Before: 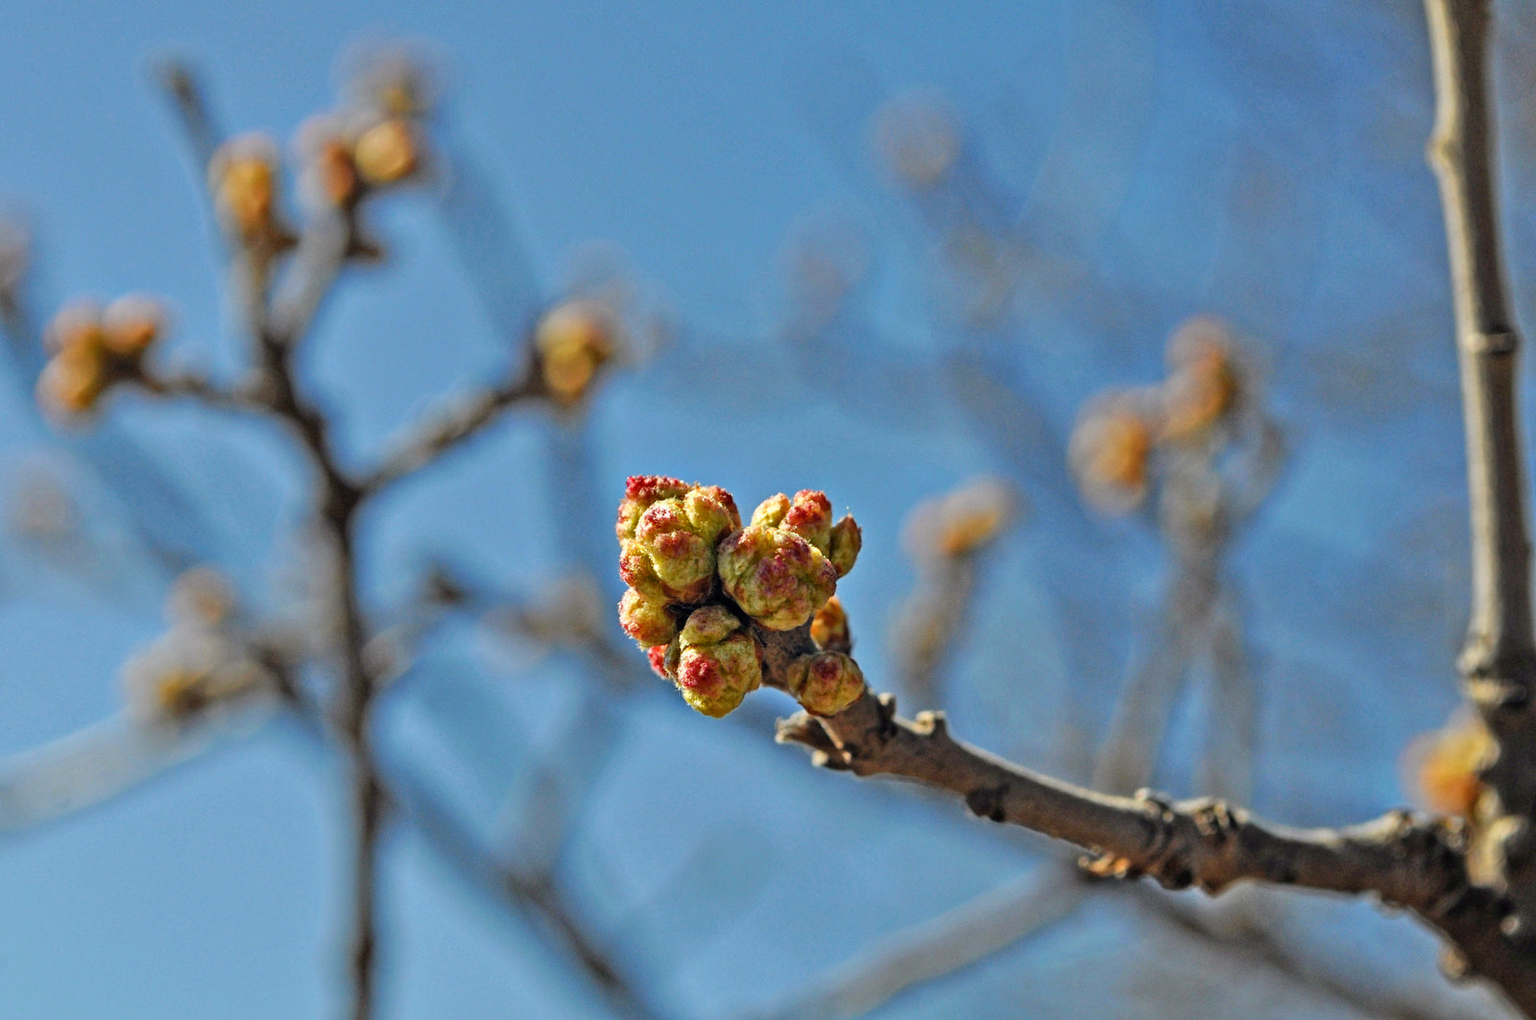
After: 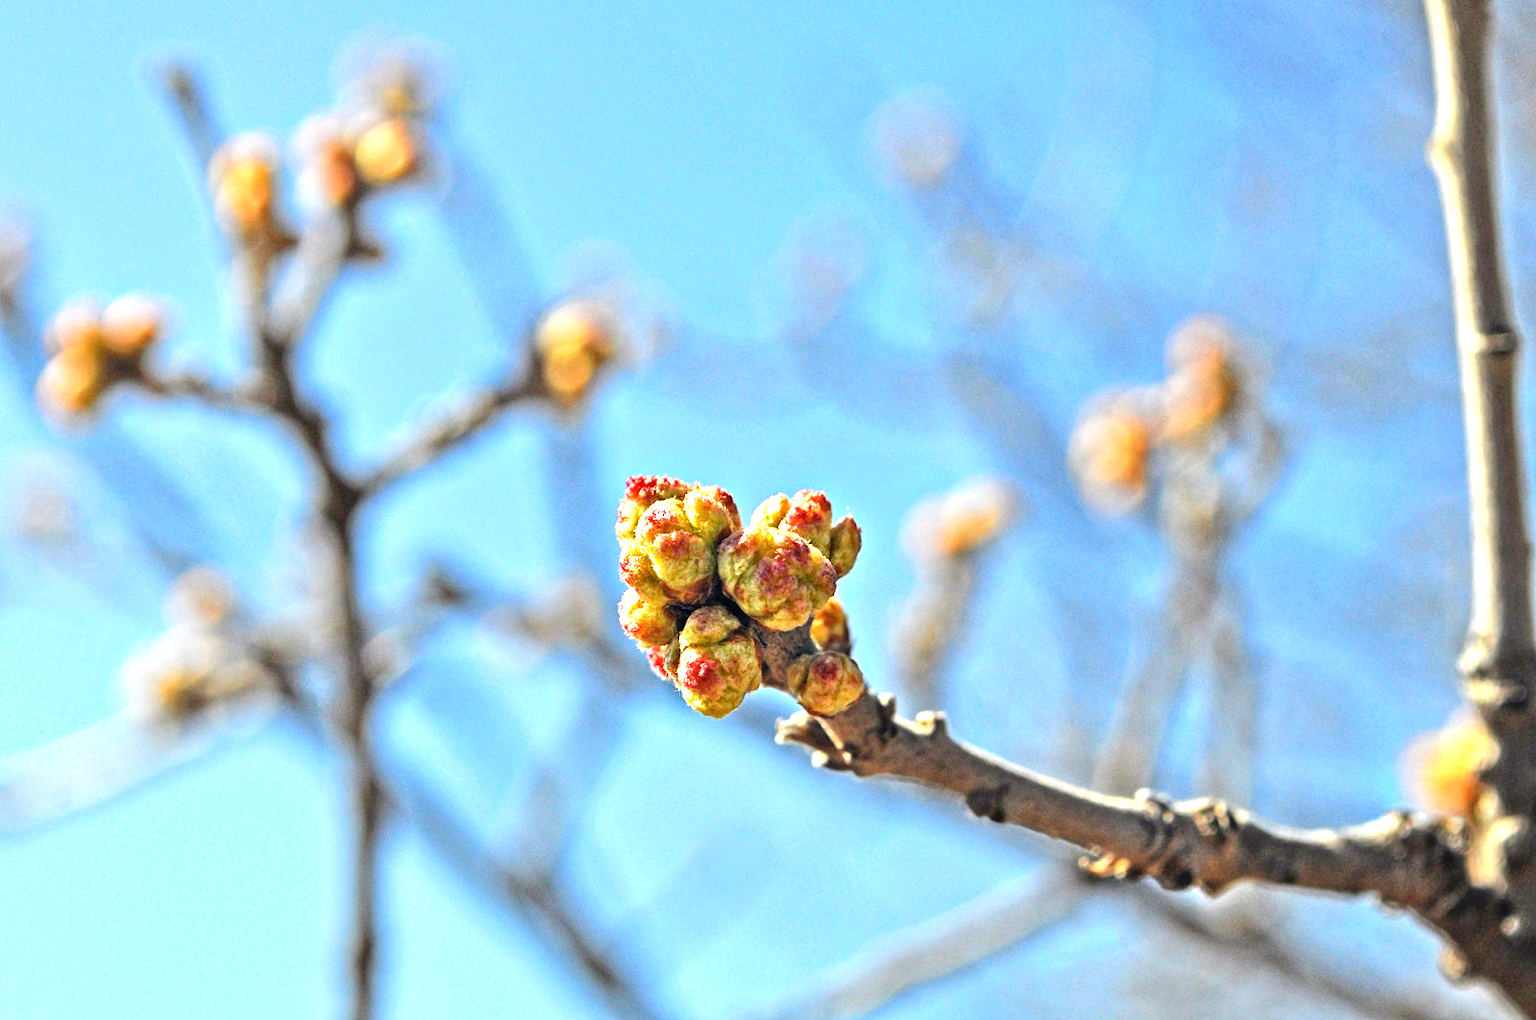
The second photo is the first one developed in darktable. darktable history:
exposure: black level correction 0, exposure 1.388 EV, compensate exposure bias true, compensate highlight preservation false
rotate and perspective: crop left 0, crop top 0
